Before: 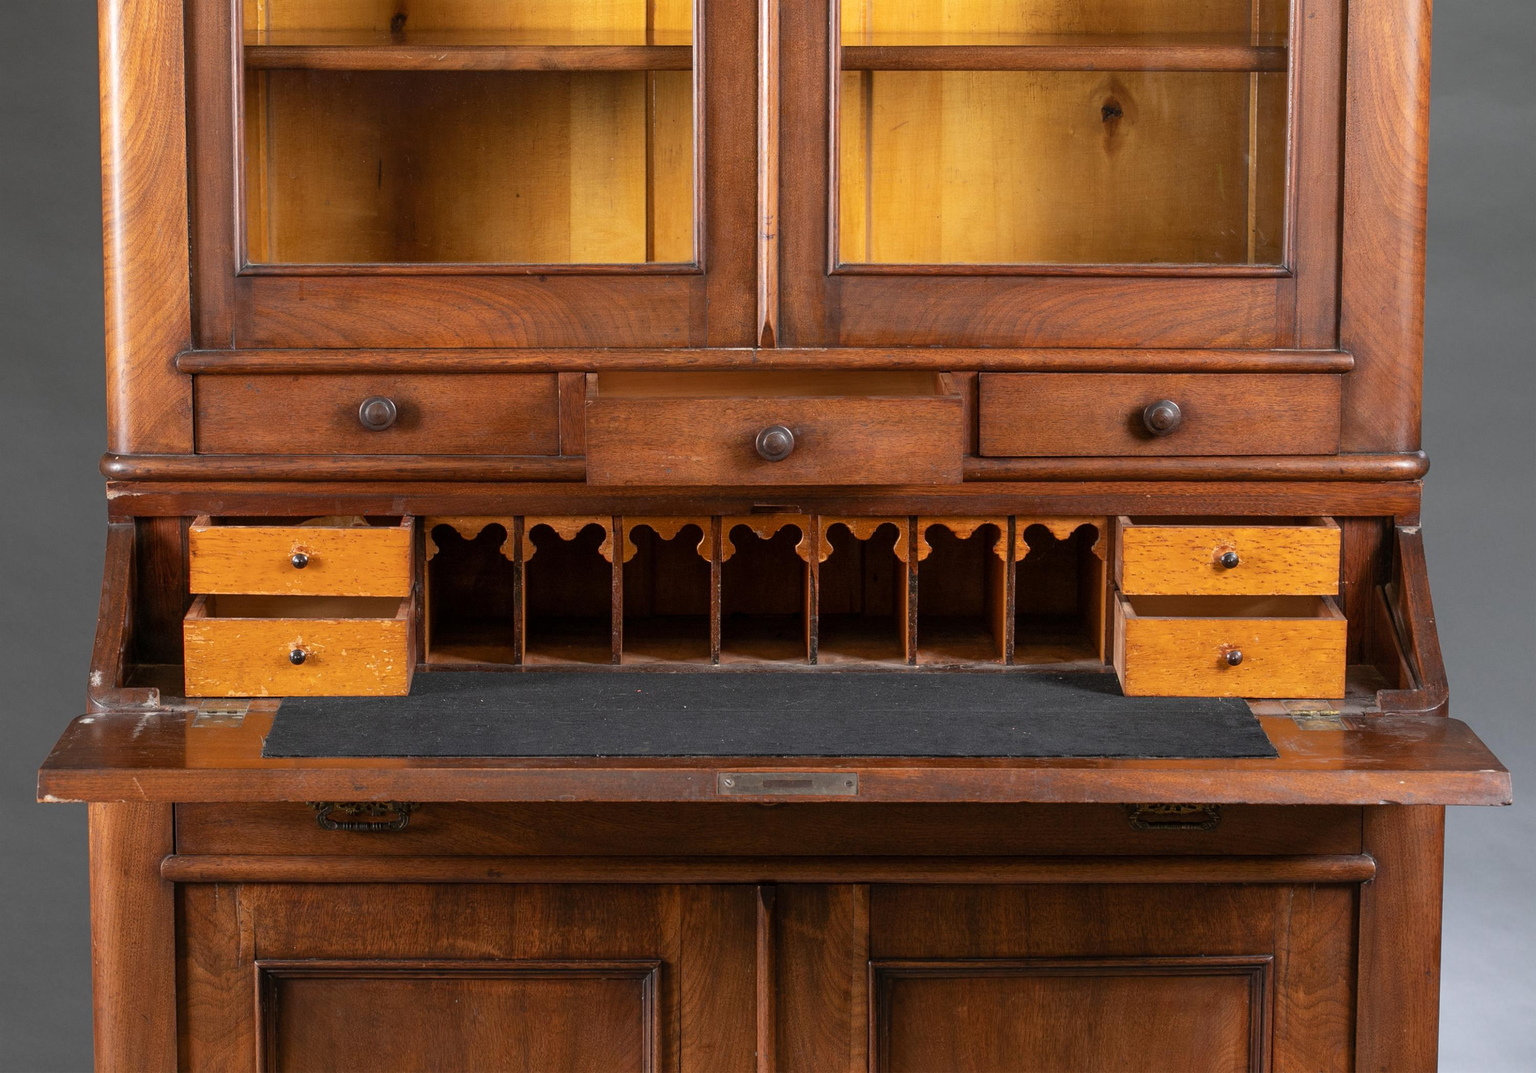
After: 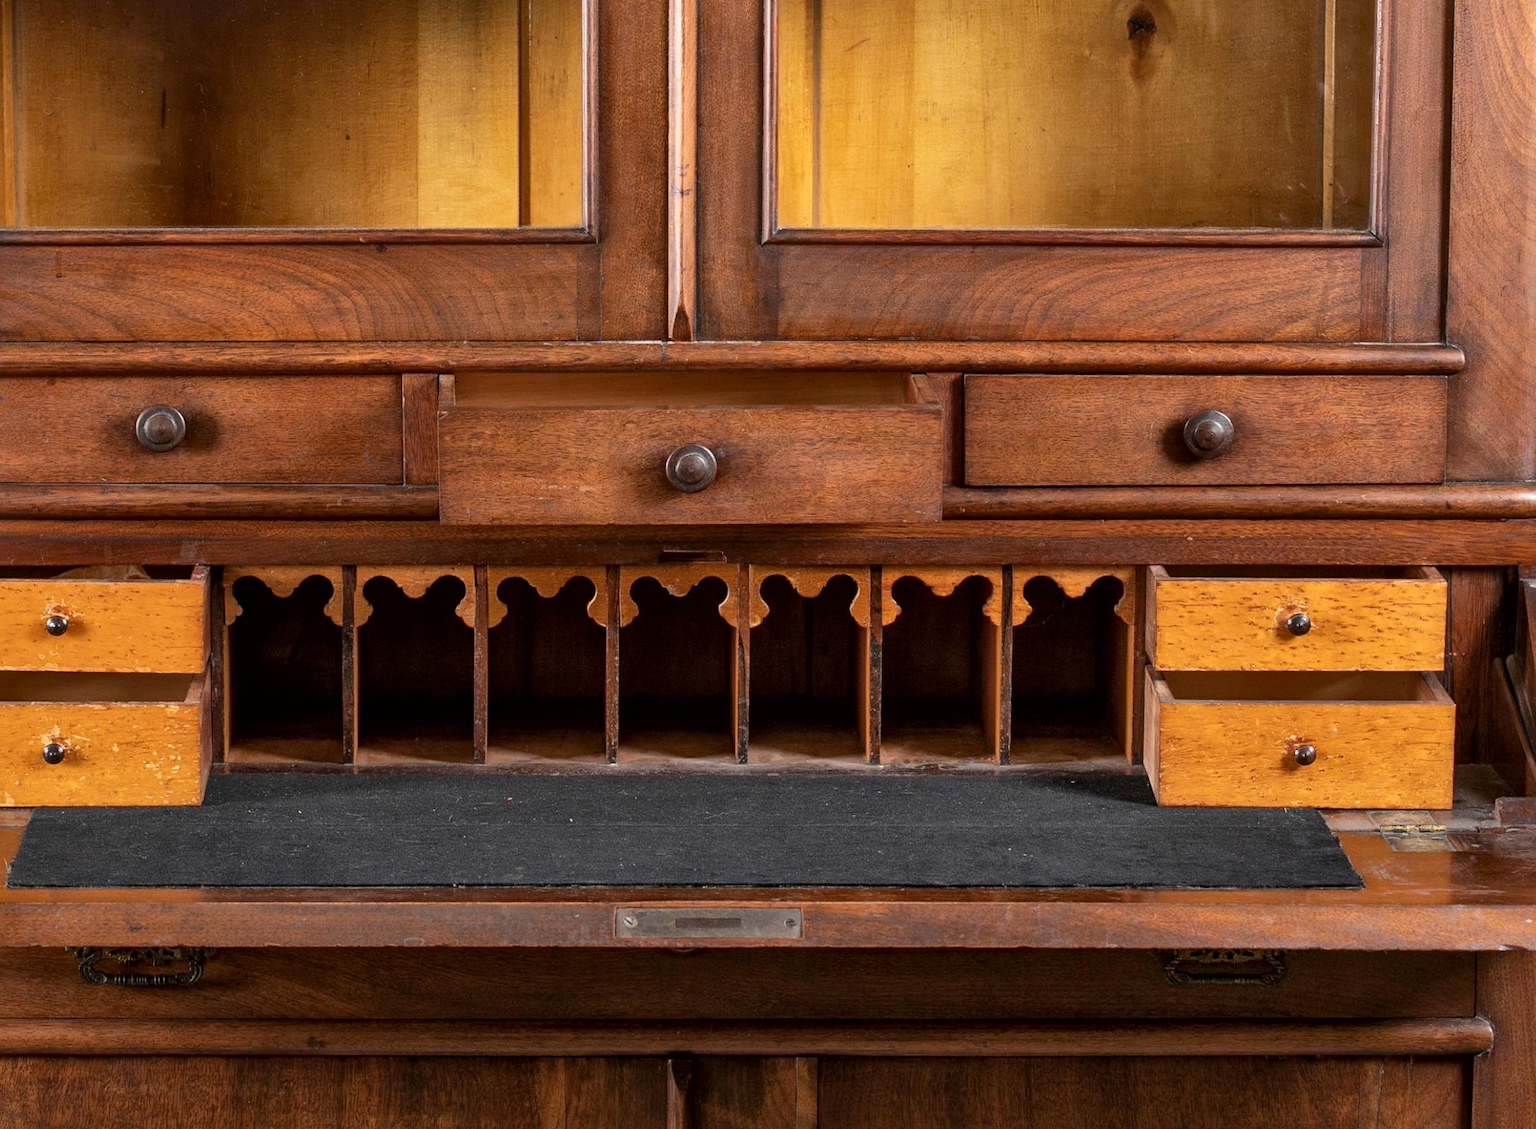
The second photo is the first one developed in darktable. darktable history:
local contrast: mode bilateral grid, contrast 20, coarseness 50, detail 148%, midtone range 0.2
crop: left 16.768%, top 8.653%, right 8.362%, bottom 12.485%
